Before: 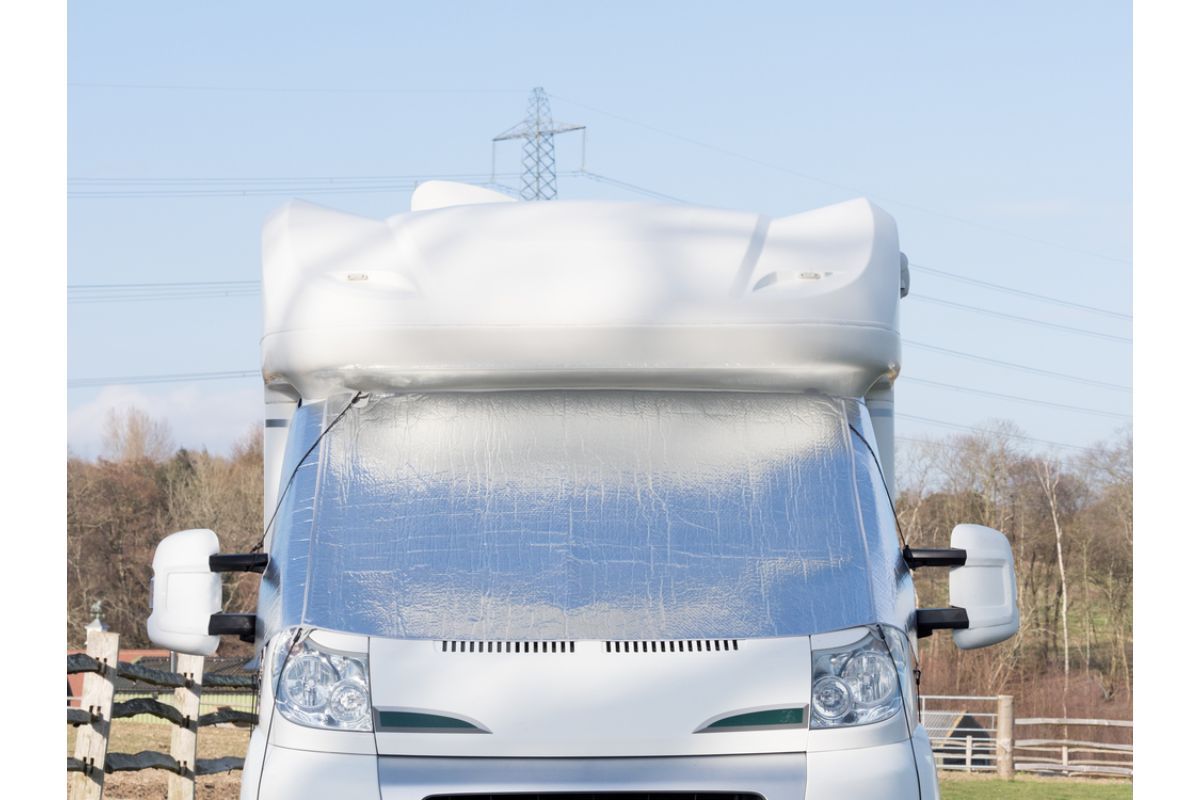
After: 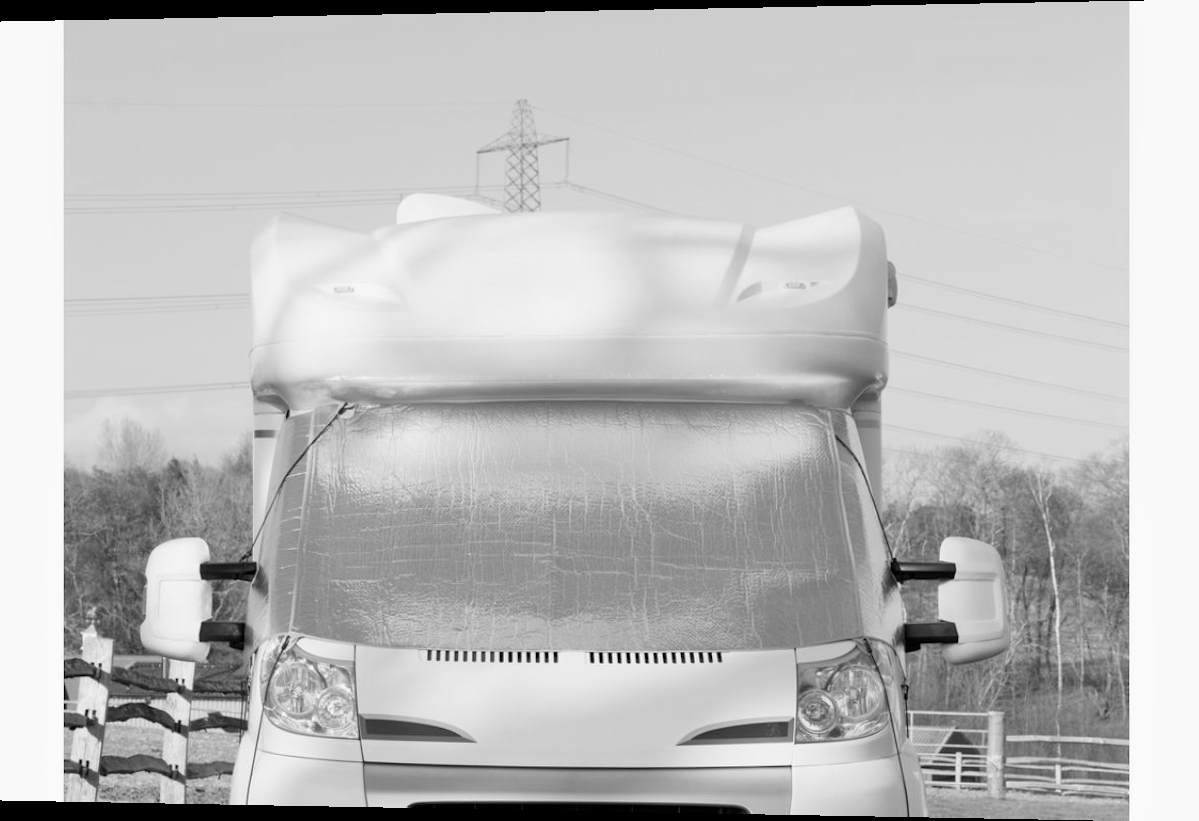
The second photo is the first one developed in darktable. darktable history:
monochrome: a 32, b 64, size 2.3
rotate and perspective: lens shift (horizontal) -0.055, automatic cropping off
